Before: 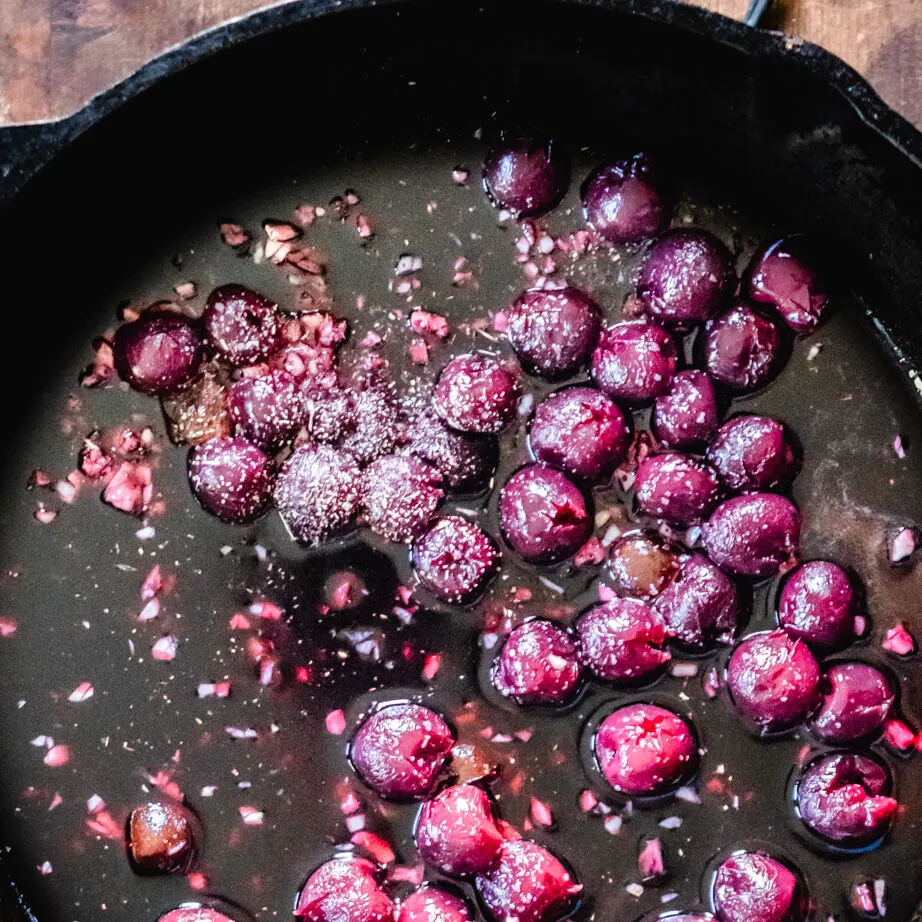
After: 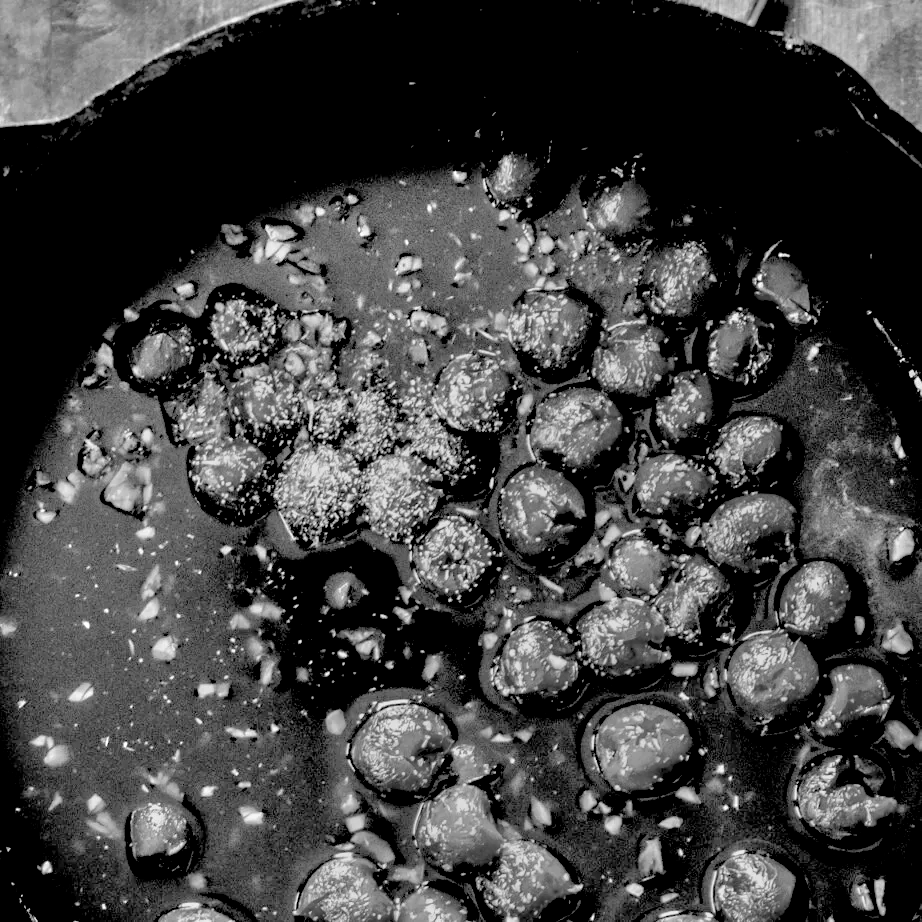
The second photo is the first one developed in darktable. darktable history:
monochrome: a -92.57, b 58.91
tone equalizer: -7 EV 0.15 EV, -6 EV 0.6 EV, -5 EV 1.15 EV, -4 EV 1.33 EV, -3 EV 1.15 EV, -2 EV 0.6 EV, -1 EV 0.15 EV, mask exposure compensation -0.5 EV
exposure: black level correction 0.029, exposure -0.073 EV, compensate highlight preservation false
